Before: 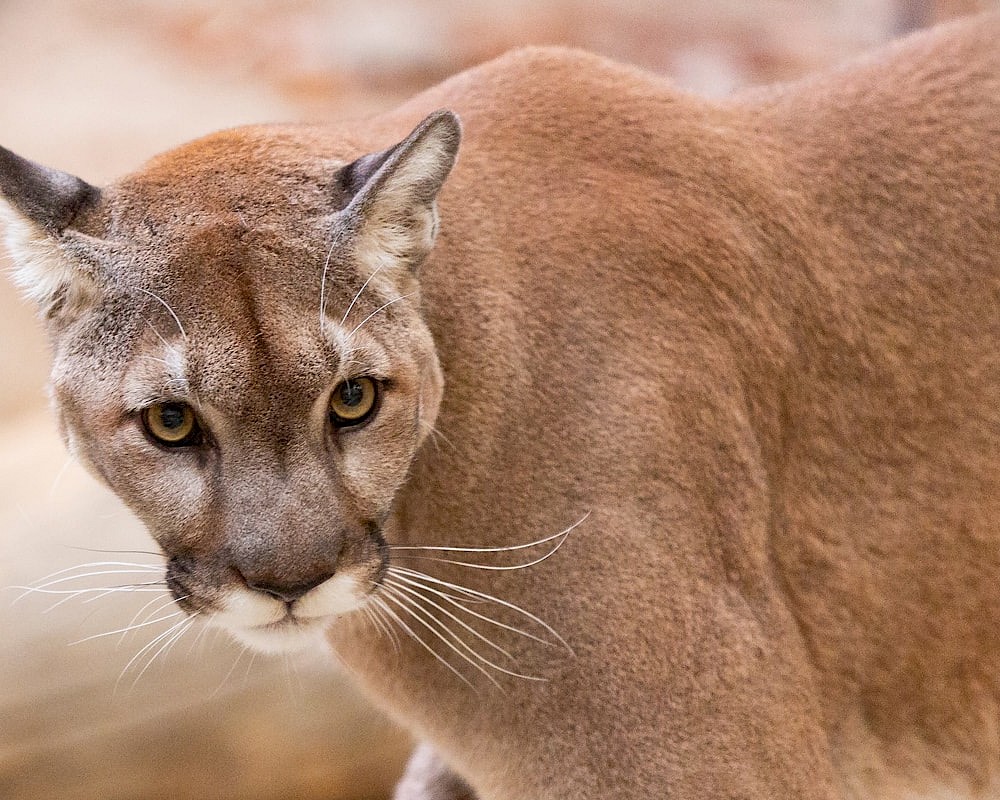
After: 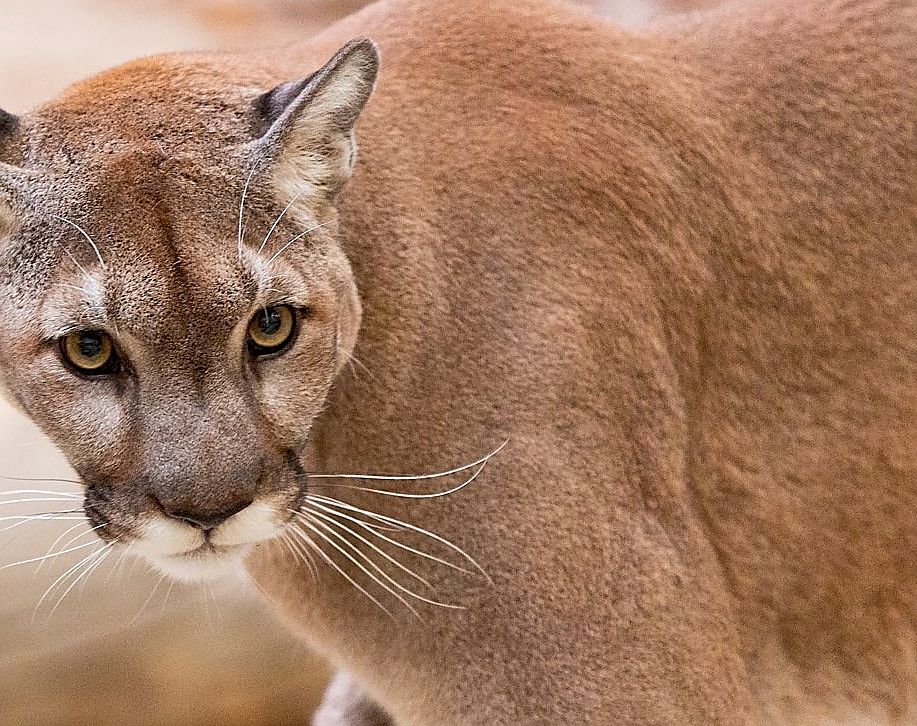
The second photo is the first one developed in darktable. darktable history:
crop and rotate: left 8.262%, top 9.226%
sharpen: on, module defaults
